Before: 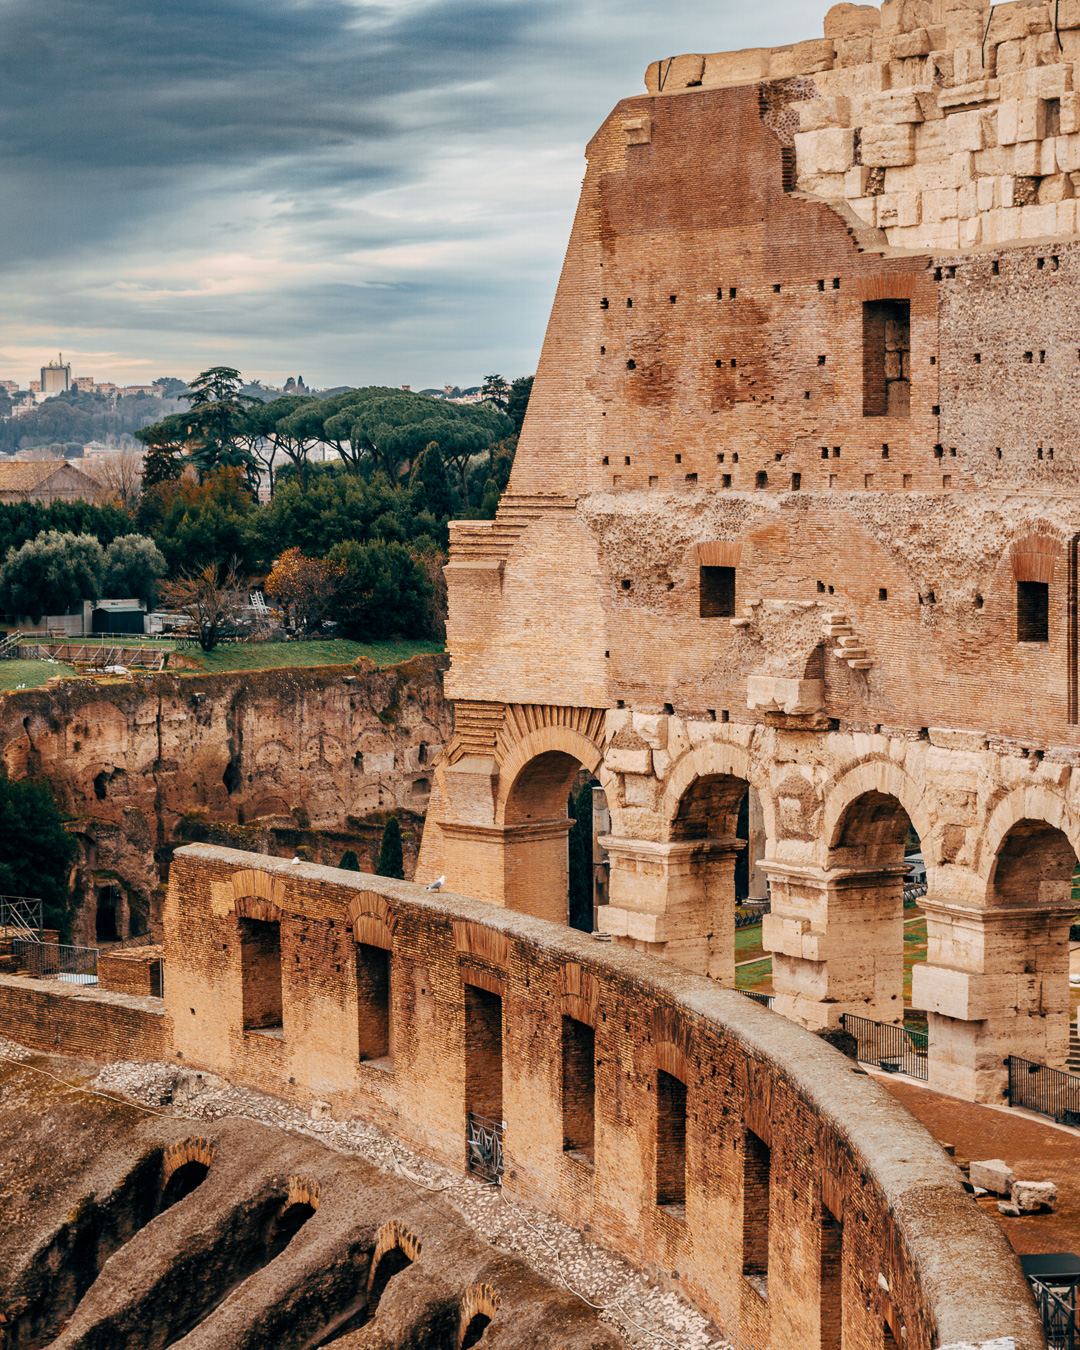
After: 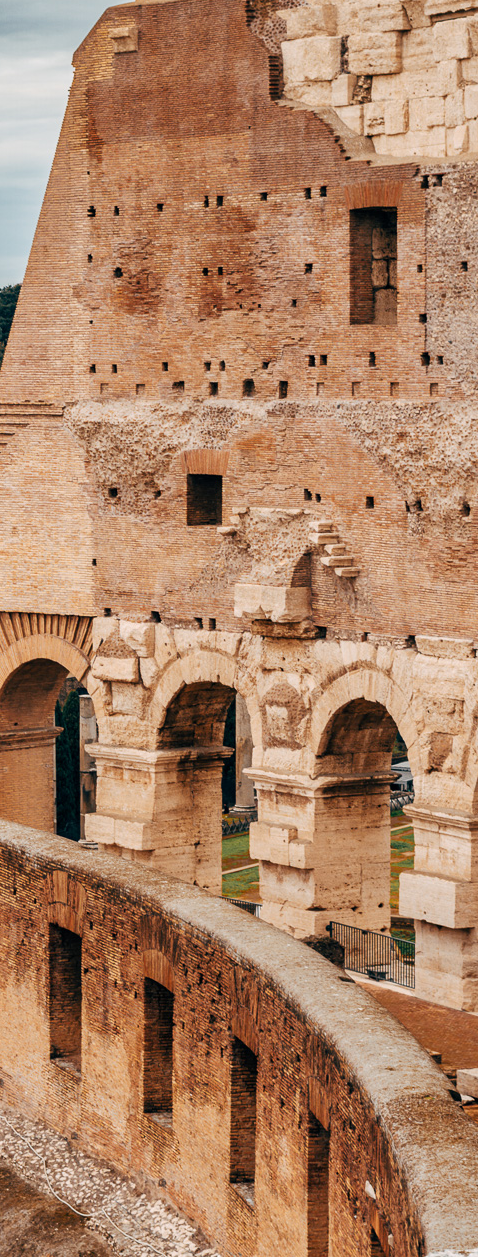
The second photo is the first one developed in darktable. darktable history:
crop: left 47.564%, top 6.889%, right 8.097%
